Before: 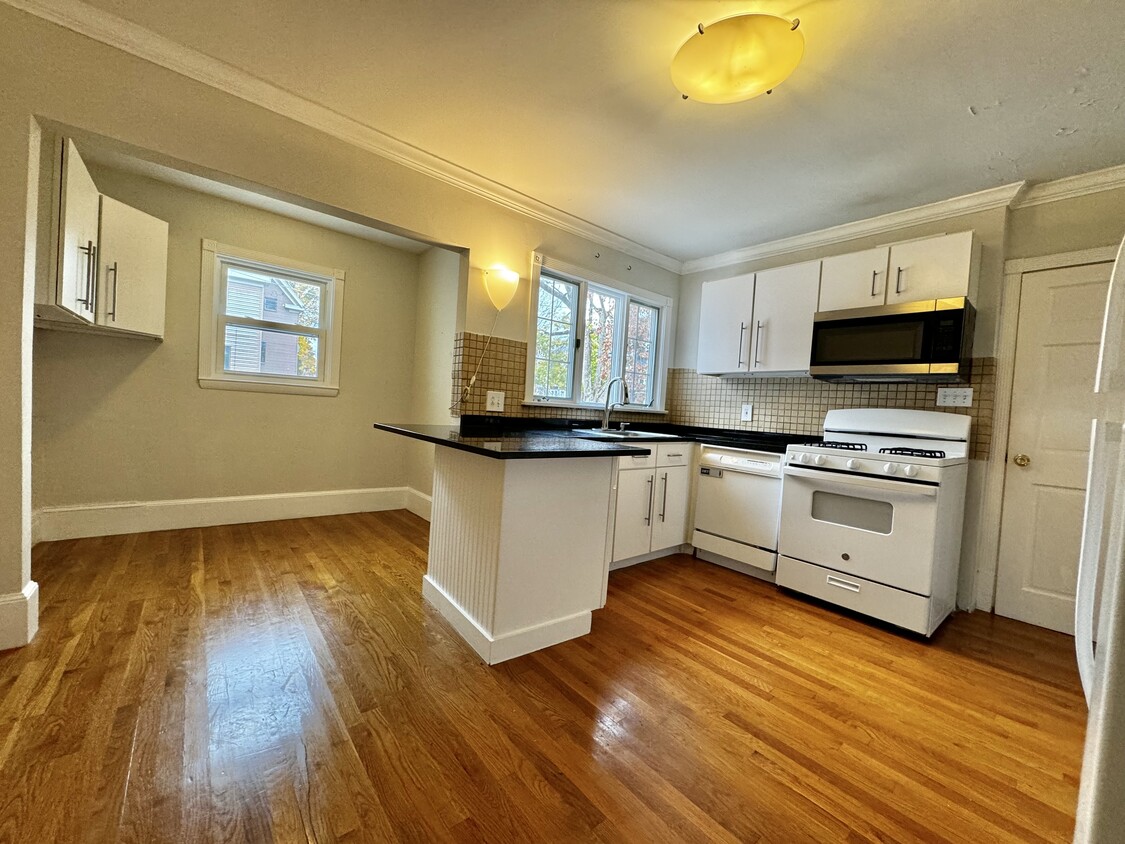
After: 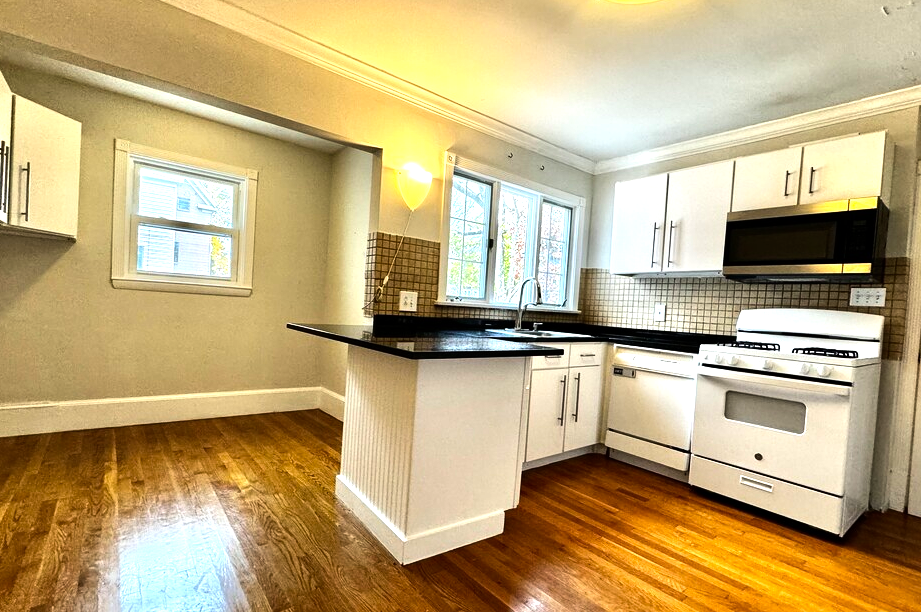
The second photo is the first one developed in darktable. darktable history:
crop: left 7.781%, top 11.948%, right 10.338%, bottom 15.442%
tone equalizer: -8 EV -1.1 EV, -7 EV -1.01 EV, -6 EV -0.84 EV, -5 EV -0.615 EV, -3 EV 0.553 EV, -2 EV 0.893 EV, -1 EV 0.995 EV, +0 EV 1.08 EV, edges refinement/feathering 500, mask exposure compensation -1.57 EV, preserve details no
